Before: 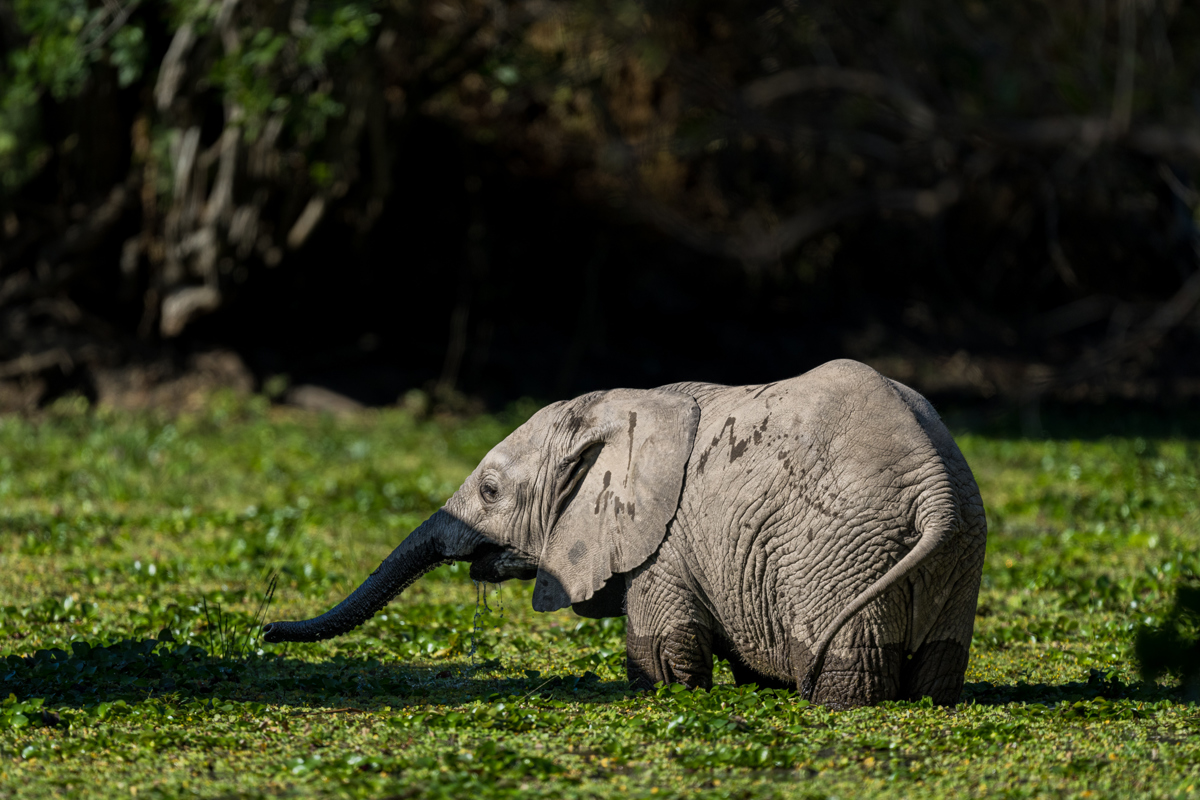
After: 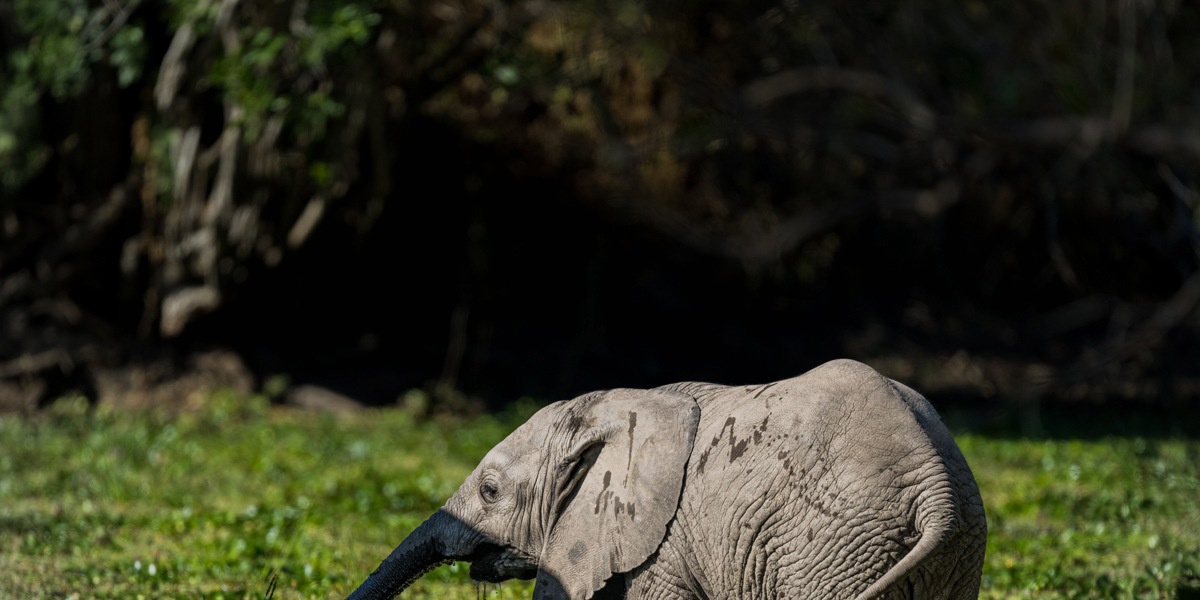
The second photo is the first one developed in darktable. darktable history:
vignetting: brightness -0.167
sigmoid: contrast 1.22, skew 0.65
crop: bottom 24.988%
